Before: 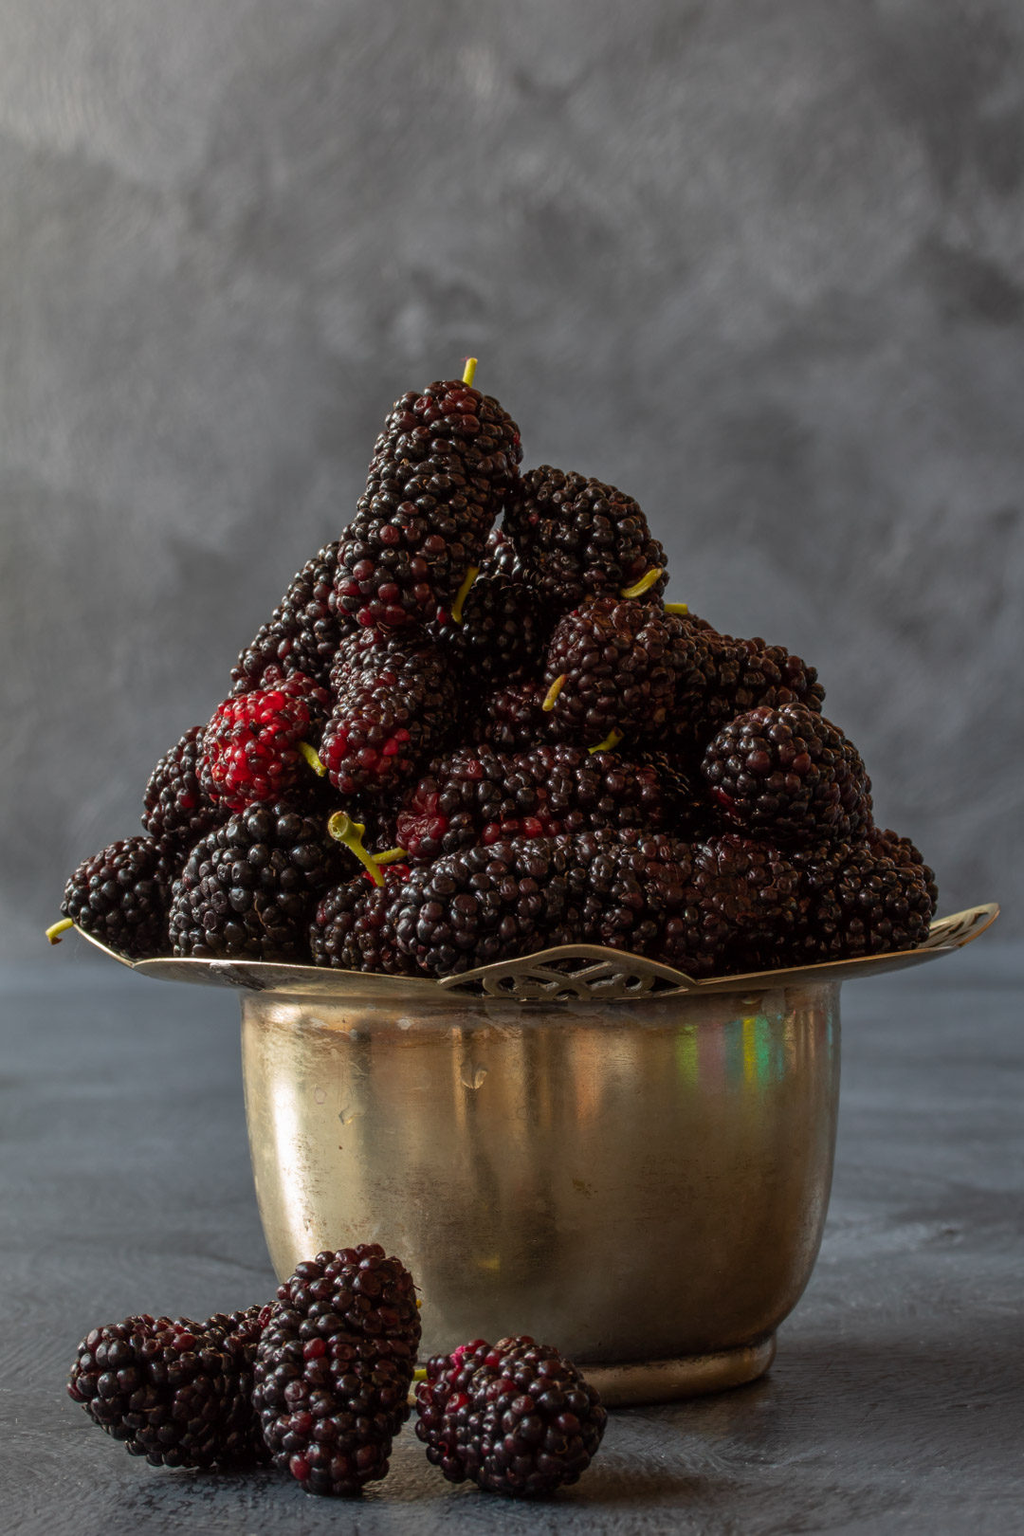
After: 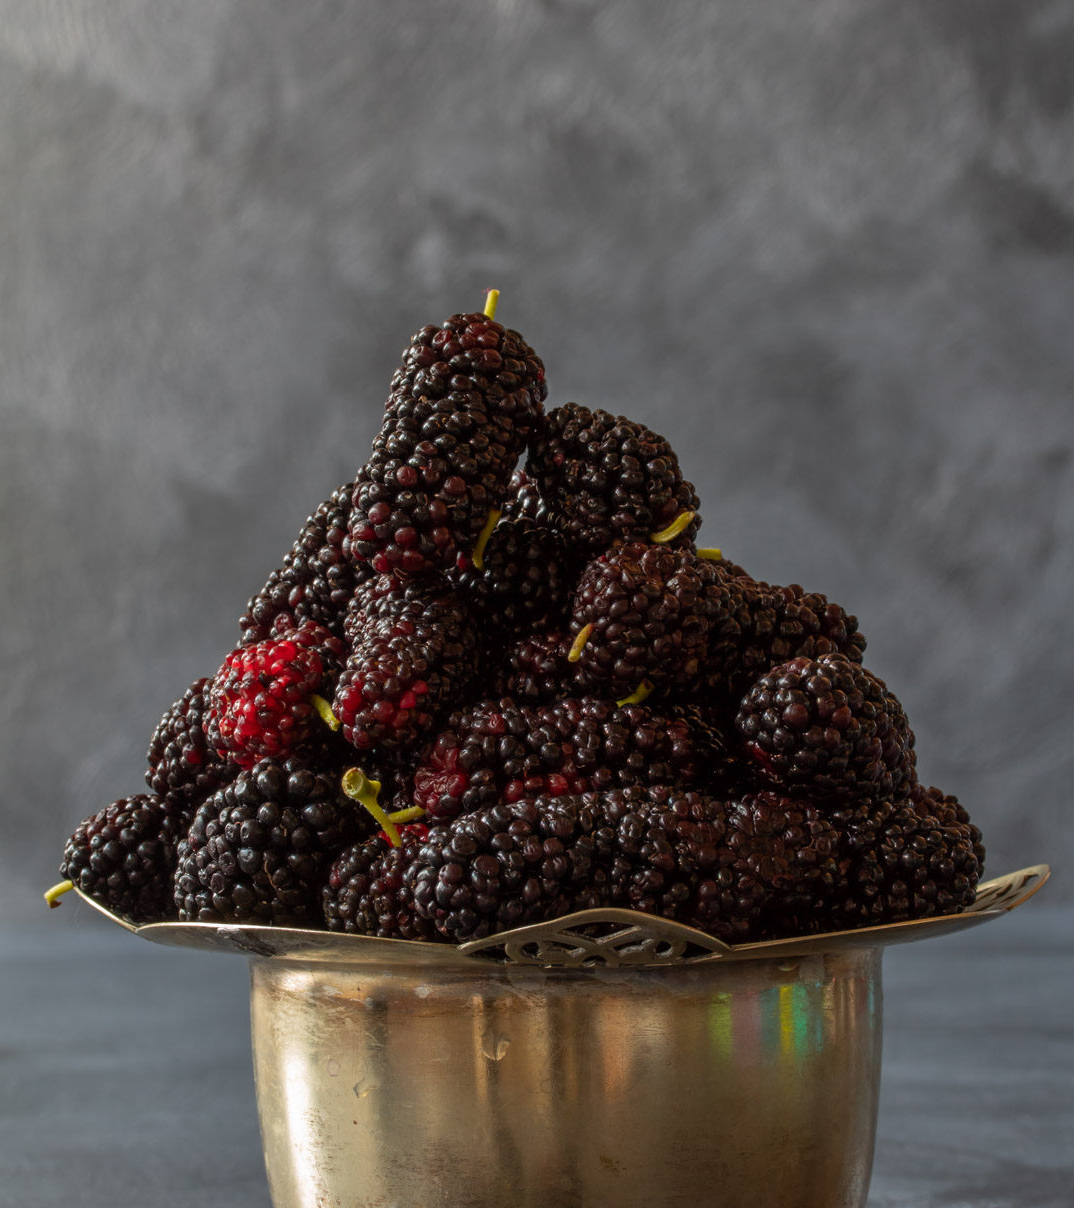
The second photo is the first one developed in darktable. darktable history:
crop: left 0.41%, top 5.478%, bottom 19.767%
